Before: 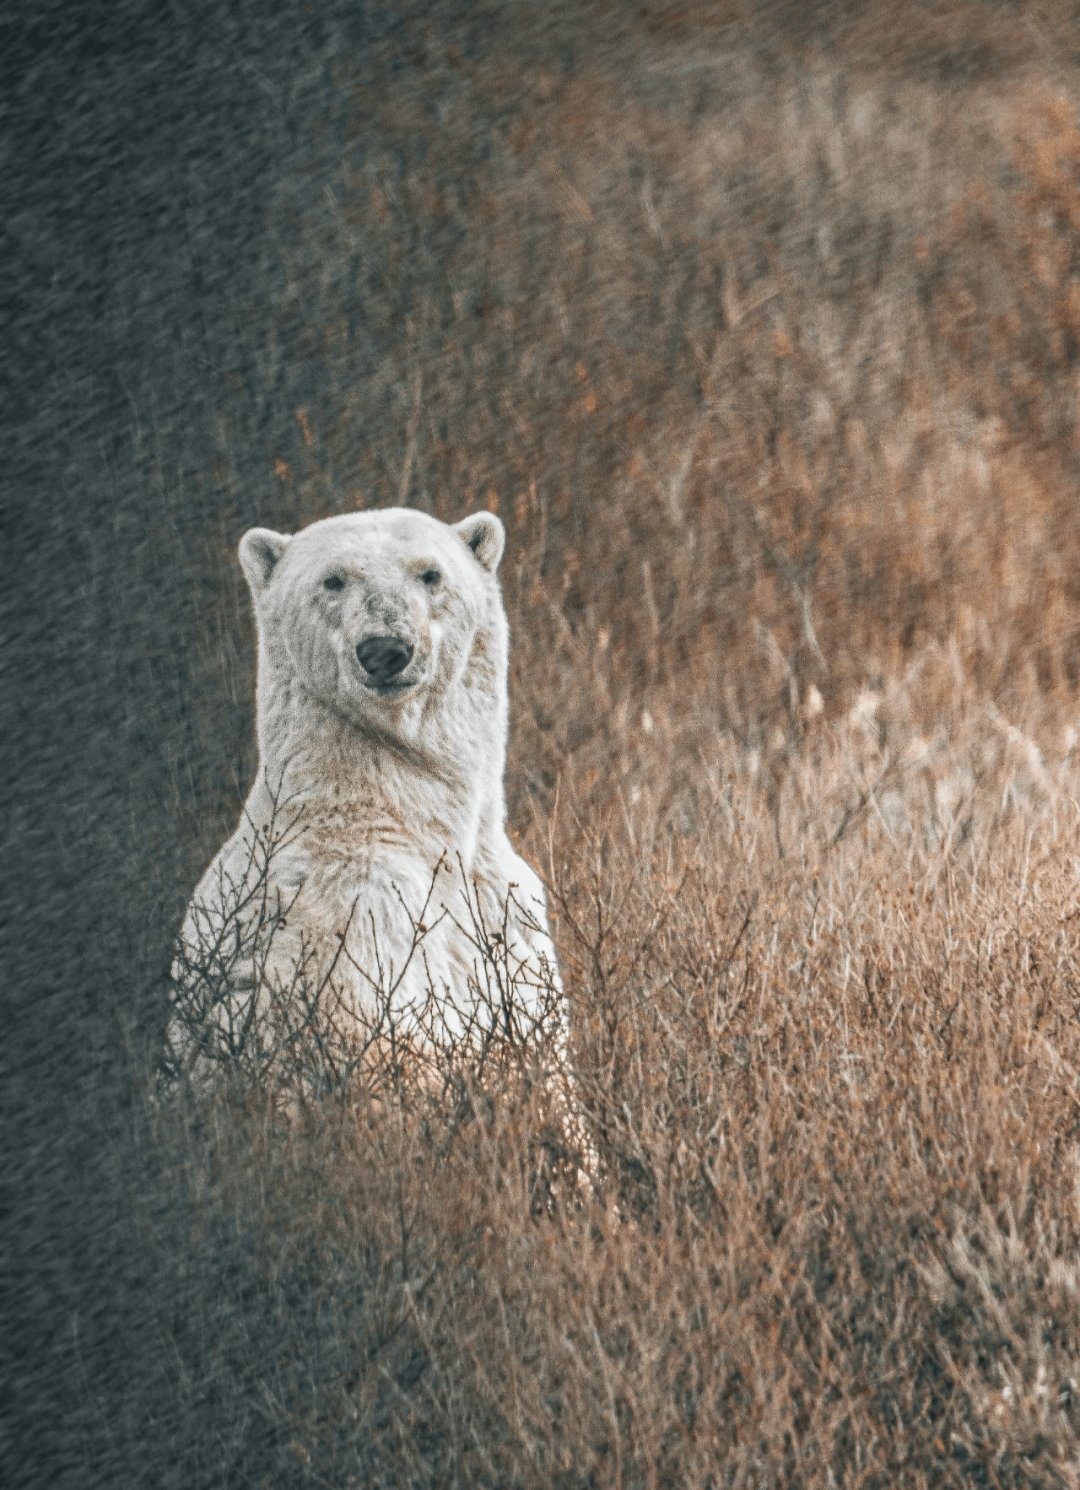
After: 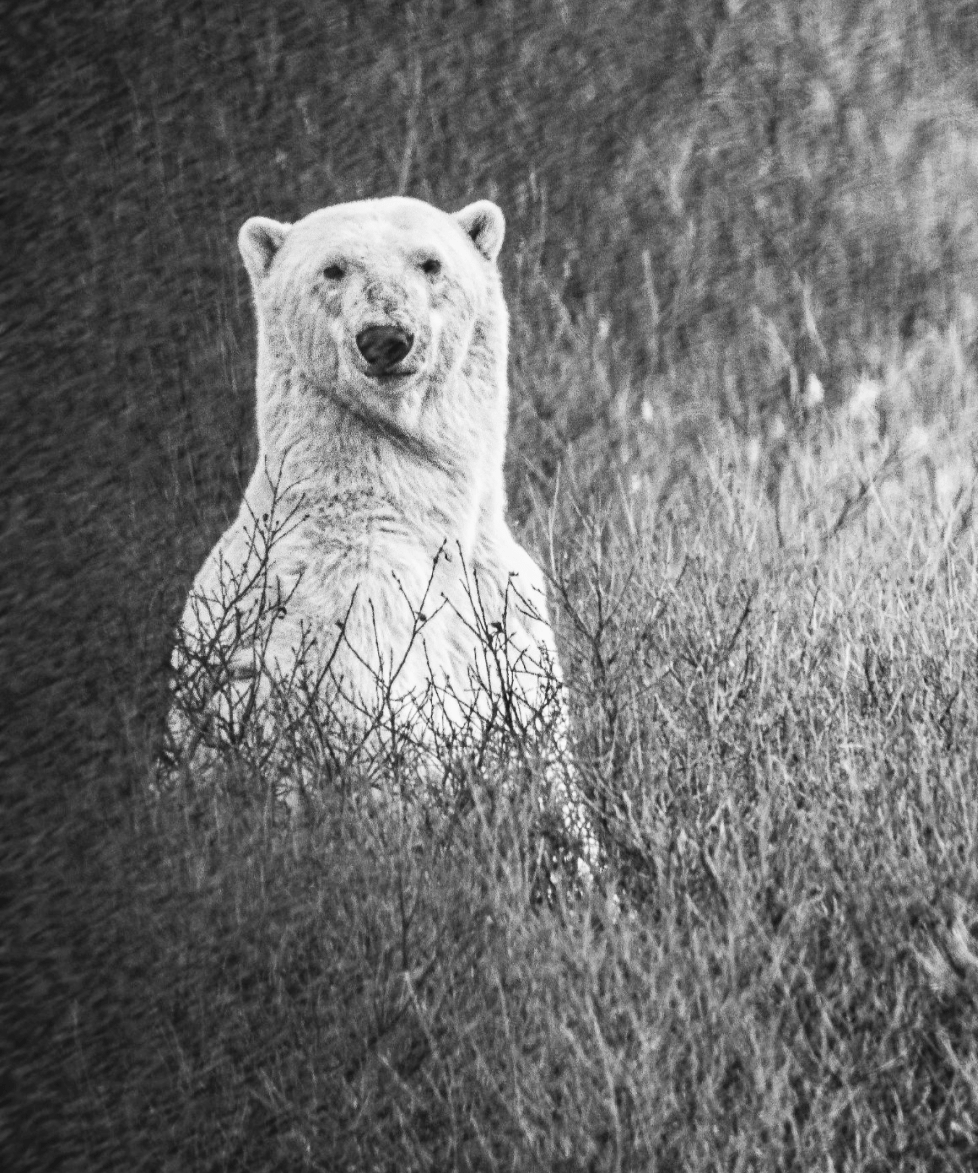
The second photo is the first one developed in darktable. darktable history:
monochrome: on, module defaults
exposure: black level correction -0.001, exposure 0.08 EV, compensate highlight preservation false
crop: top 20.916%, right 9.437%, bottom 0.316%
tone curve: curves: ch0 [(0, 0) (0.003, 0.002) (0.011, 0.006) (0.025, 0.014) (0.044, 0.02) (0.069, 0.027) (0.1, 0.036) (0.136, 0.05) (0.177, 0.081) (0.224, 0.118) (0.277, 0.183) (0.335, 0.262) (0.399, 0.351) (0.468, 0.456) (0.543, 0.571) (0.623, 0.692) (0.709, 0.795) (0.801, 0.88) (0.898, 0.948) (1, 1)], preserve colors none
contrast brightness saturation: contrast -0.05, saturation -0.41
white balance: red 0.988, blue 1.017
